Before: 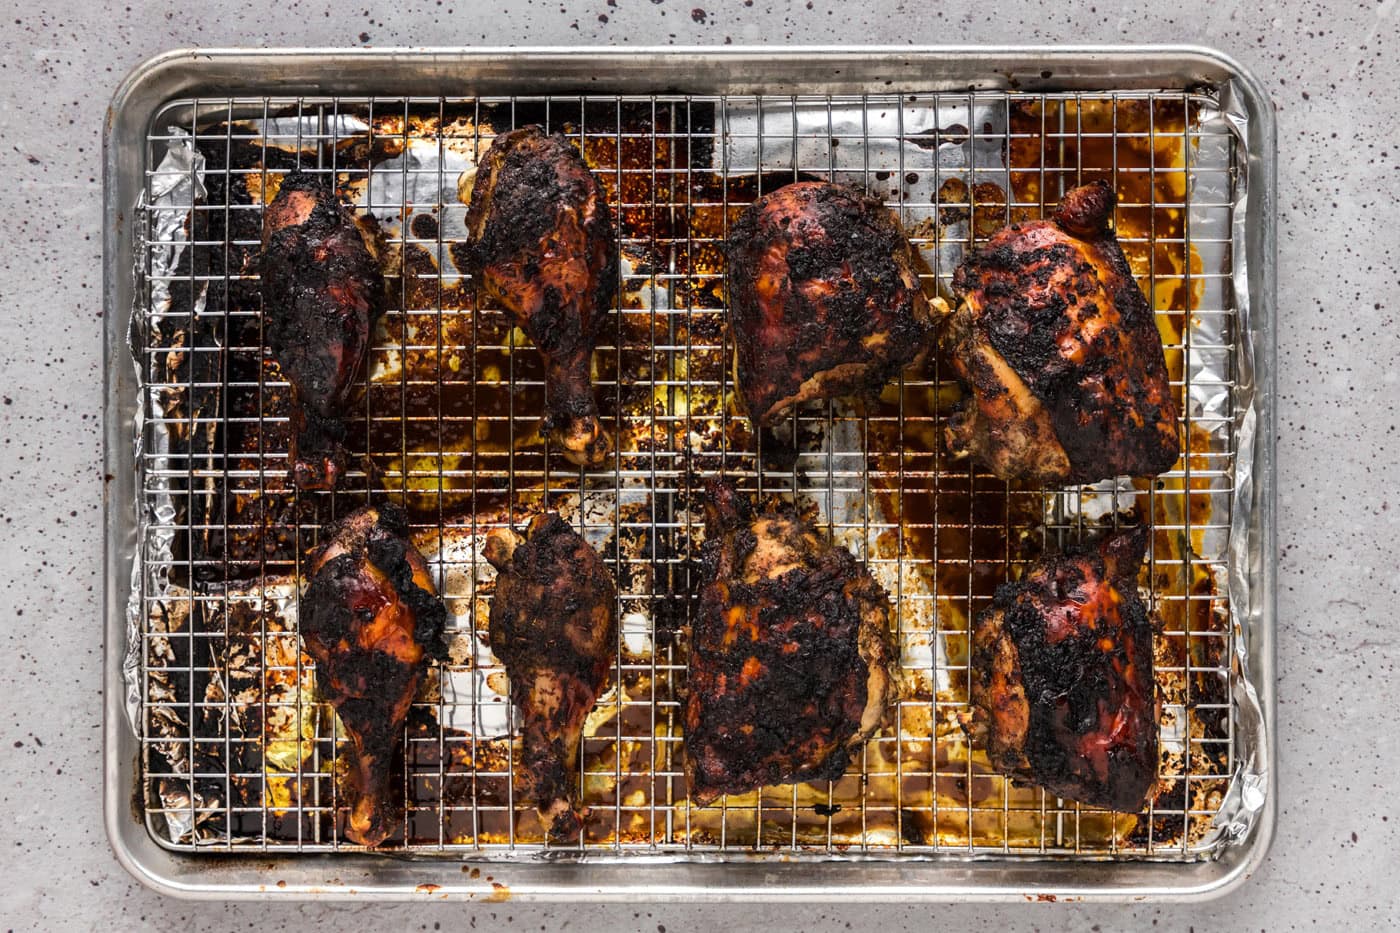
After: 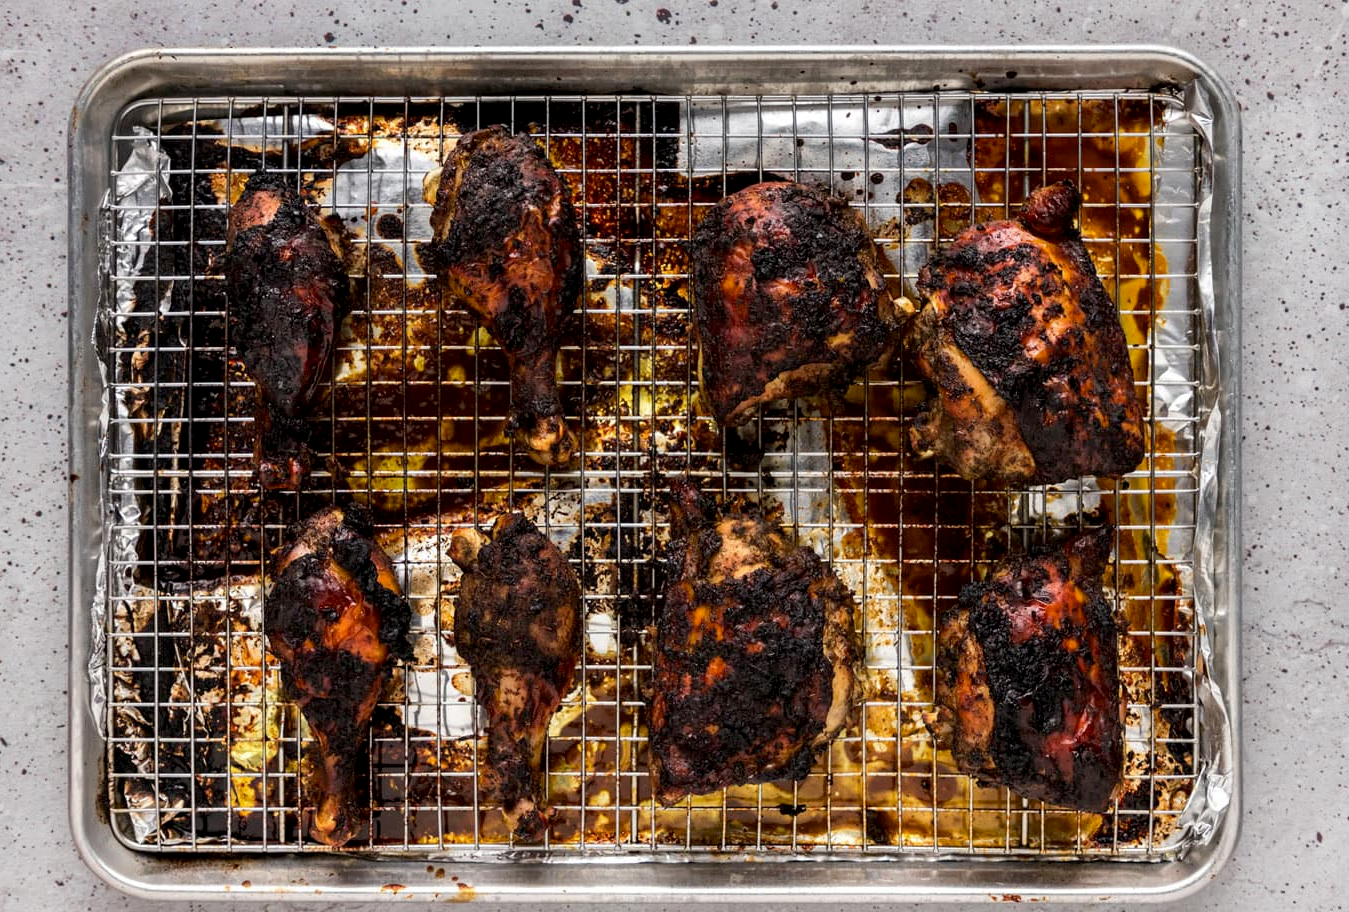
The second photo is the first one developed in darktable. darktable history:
crop and rotate: left 2.536%, right 1.107%, bottom 2.246%
exposure: black level correction 0.005, exposure 0.001 EV, compensate highlight preservation false
